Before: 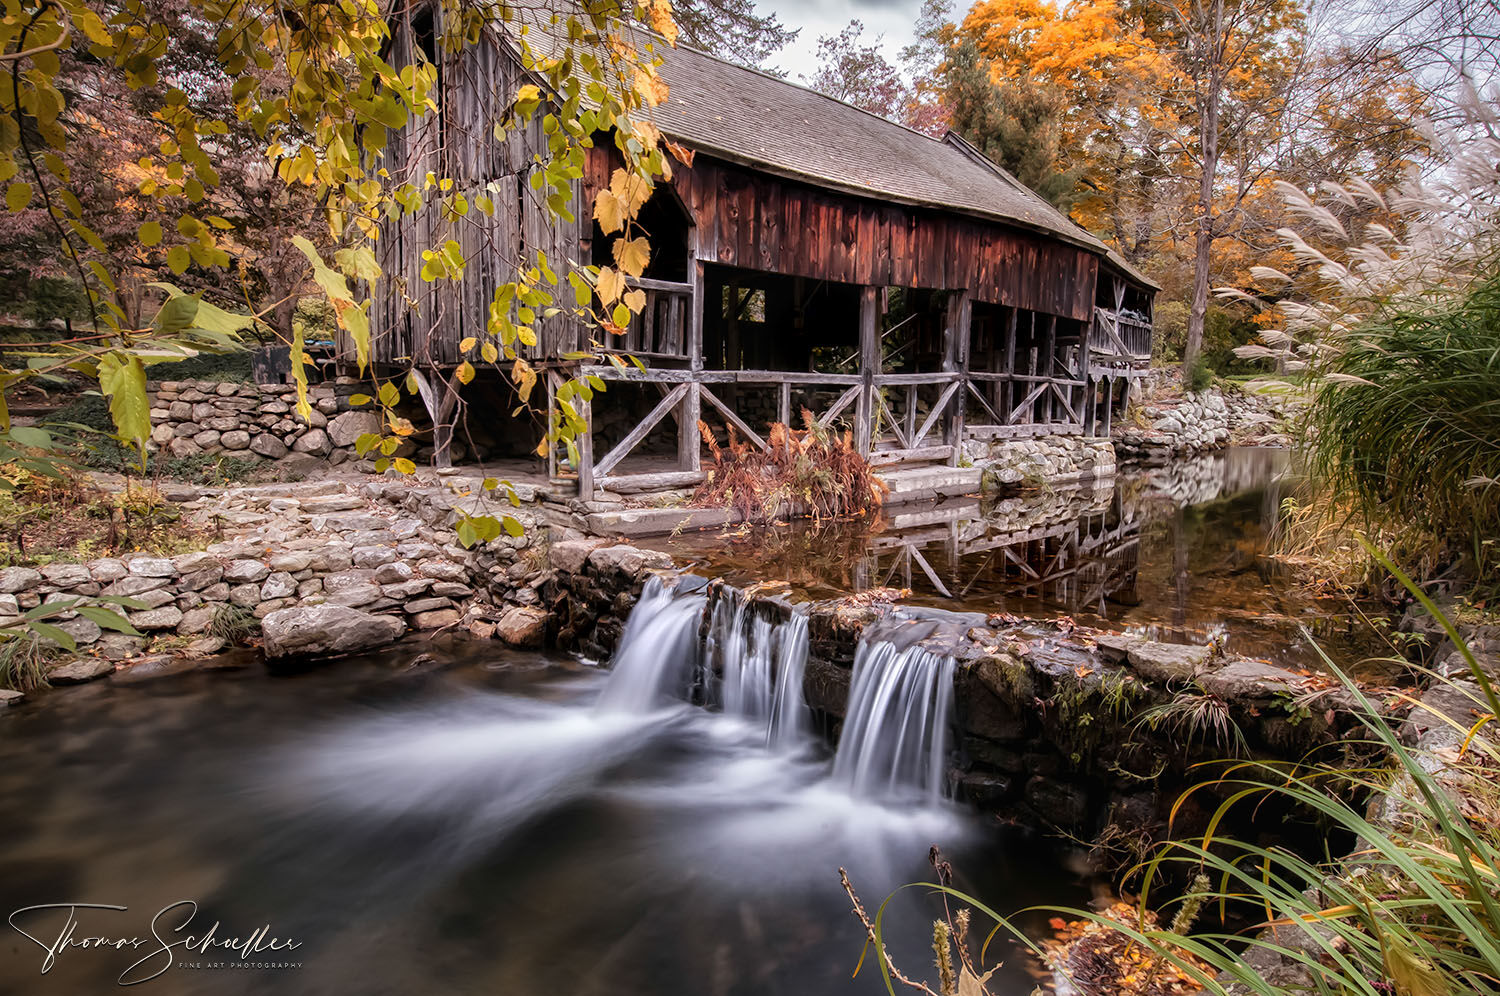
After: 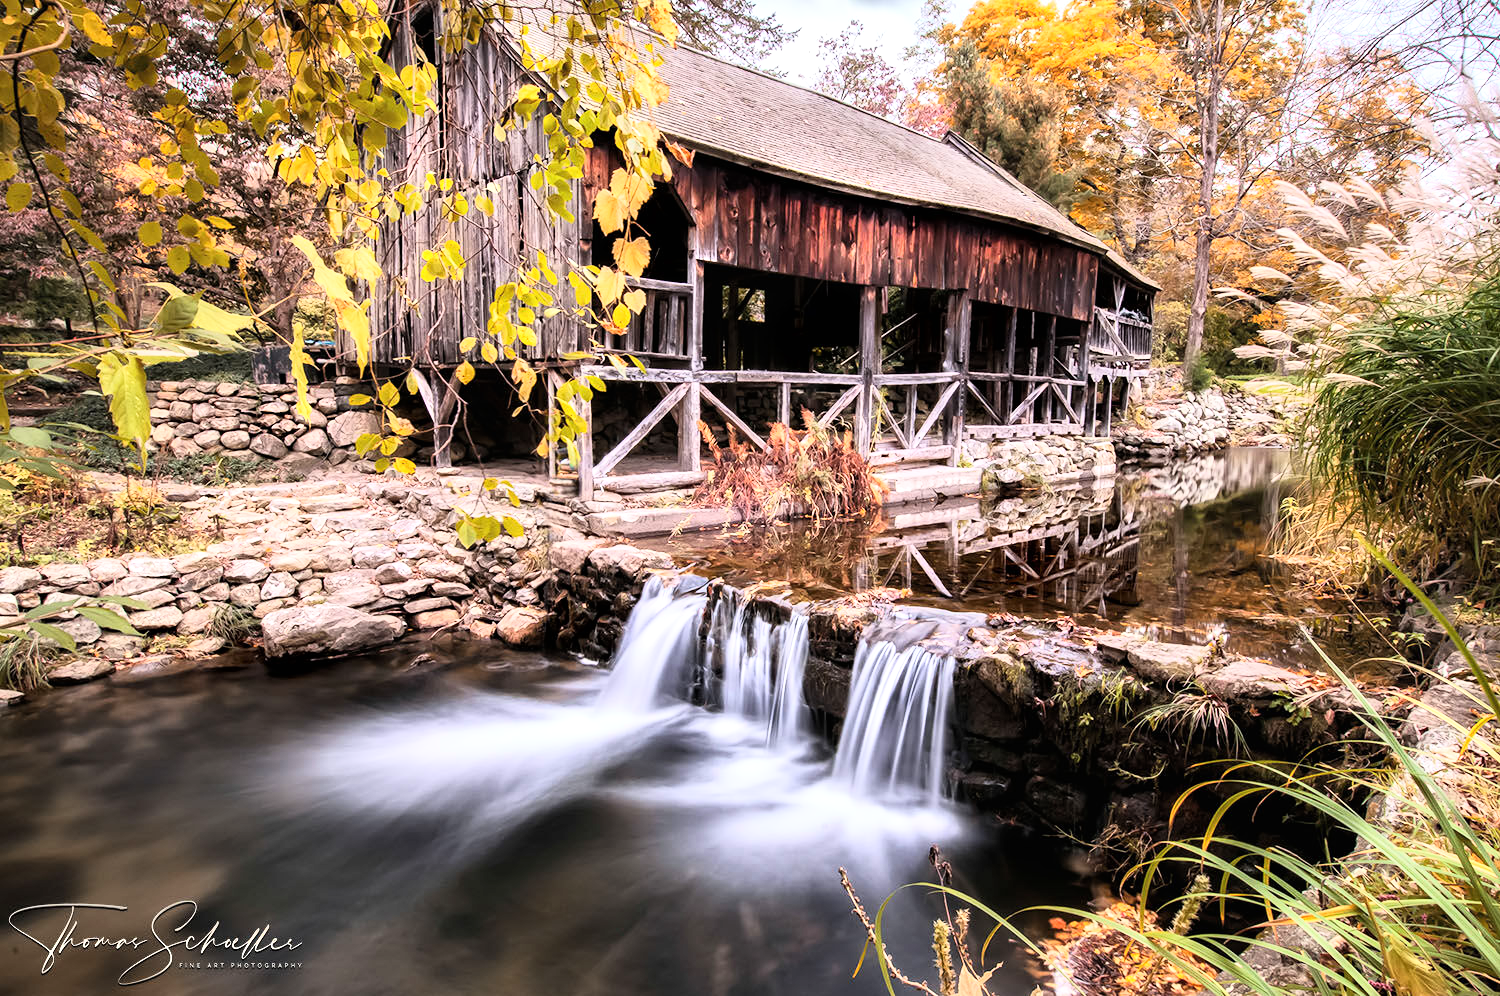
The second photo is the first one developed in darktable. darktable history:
exposure: black level correction 0, exposure 0.5 EV, compensate exposure bias true, compensate highlight preservation false
base curve: curves: ch0 [(0, 0) (0.005, 0.002) (0.193, 0.295) (0.399, 0.664) (0.75, 0.928) (1, 1)]
white balance: emerald 1
